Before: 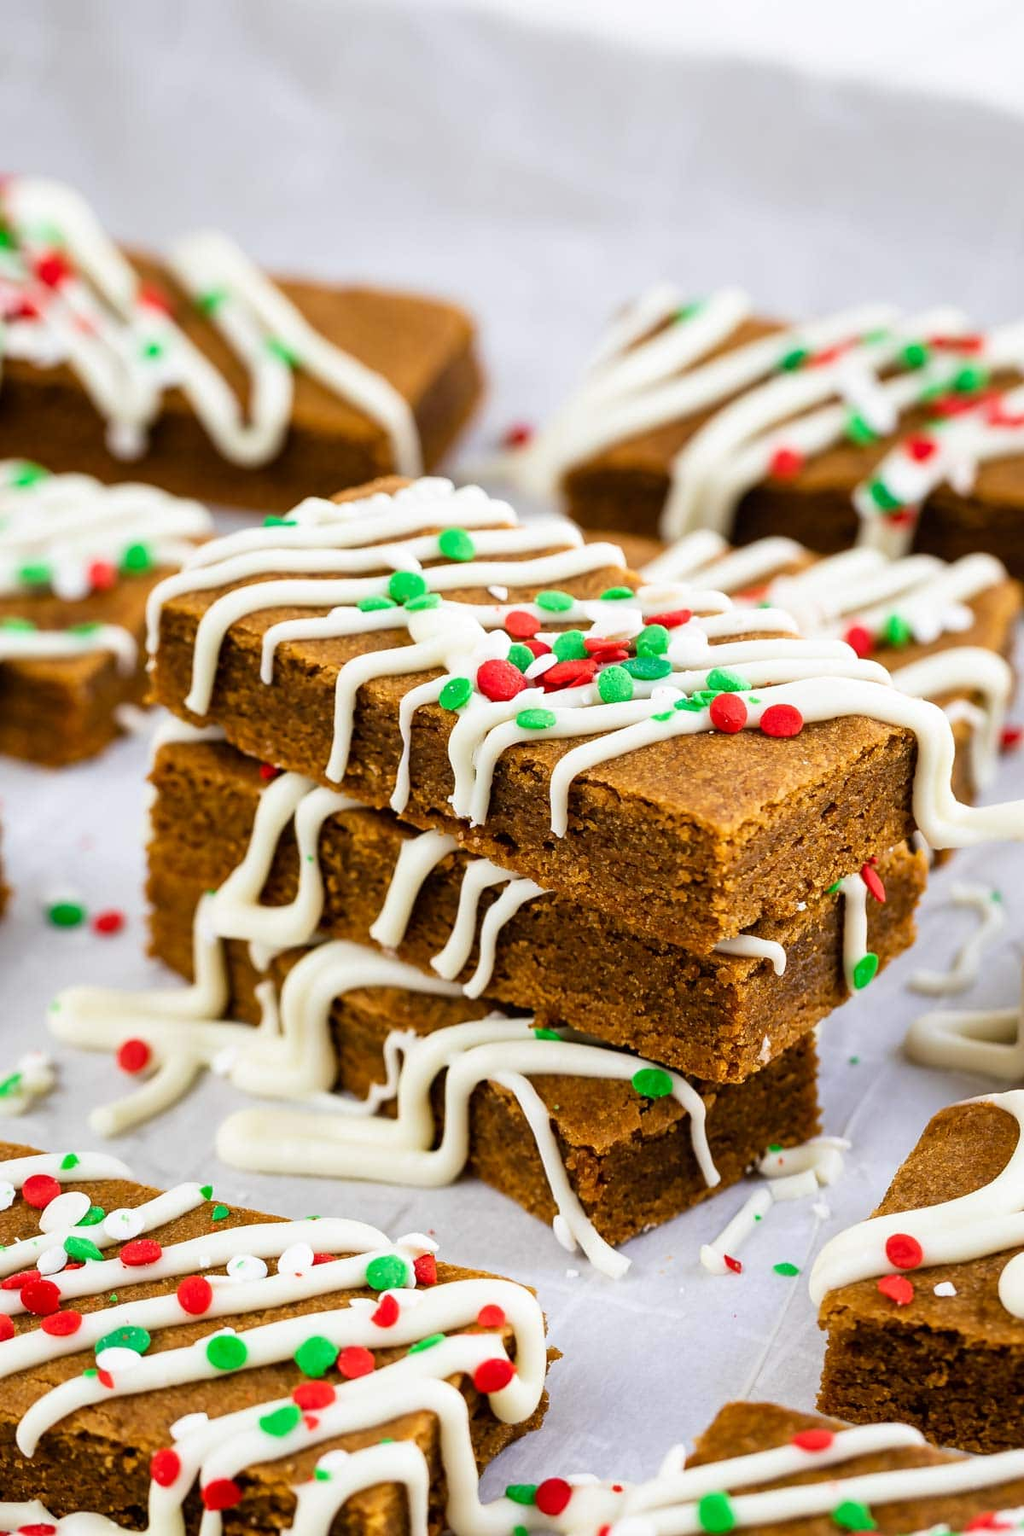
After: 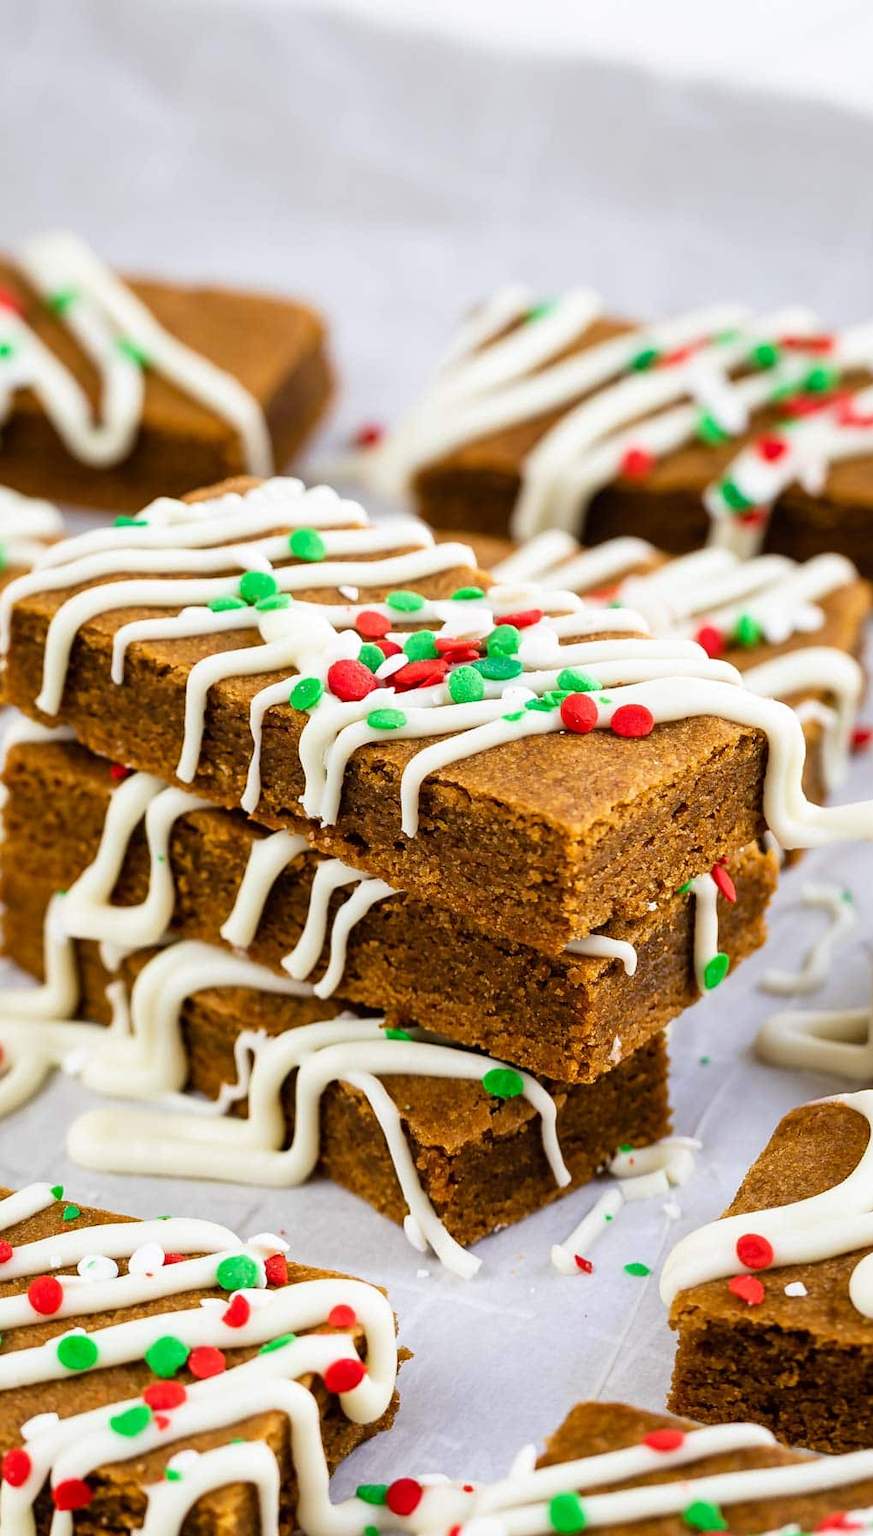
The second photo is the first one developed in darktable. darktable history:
crop and rotate: left 14.623%
